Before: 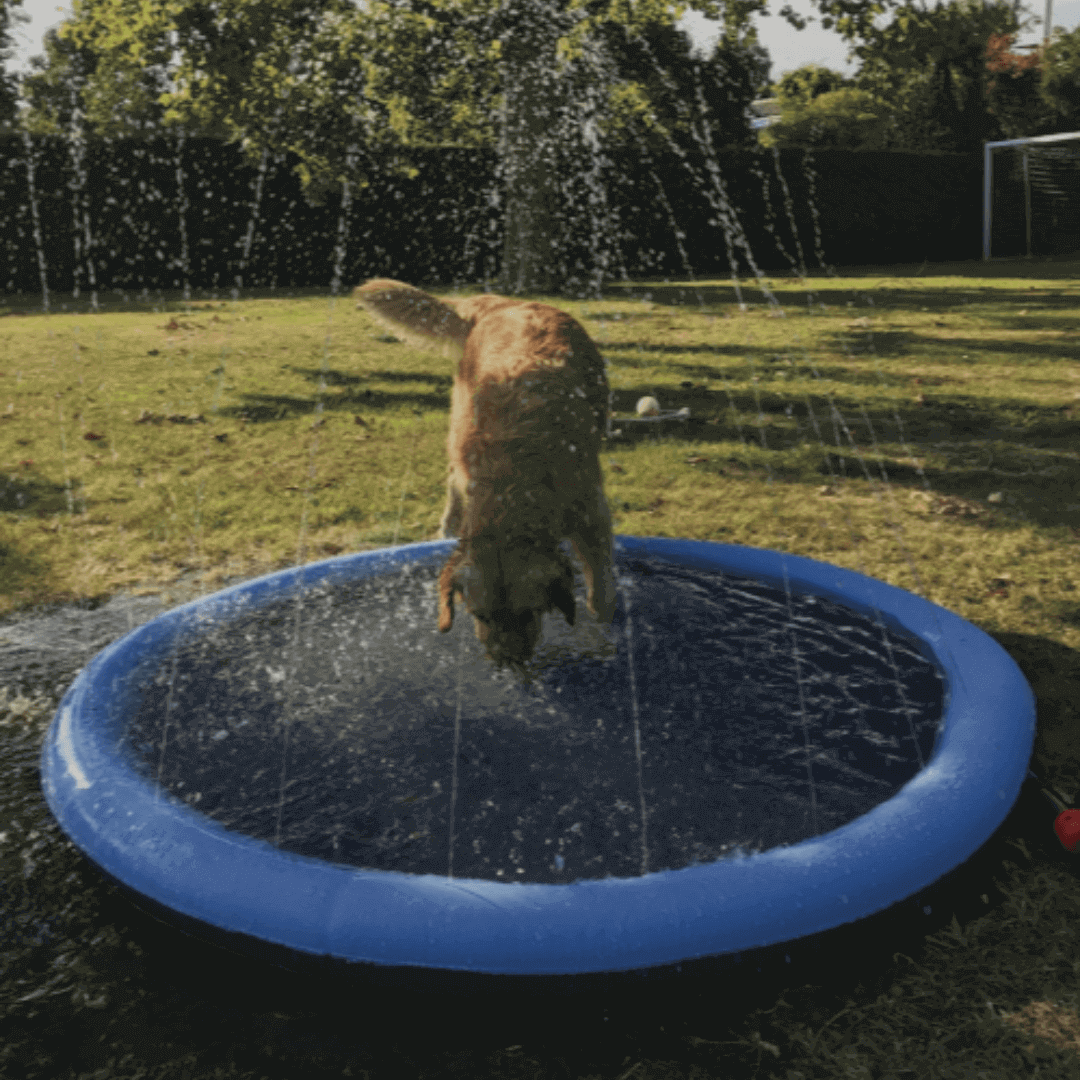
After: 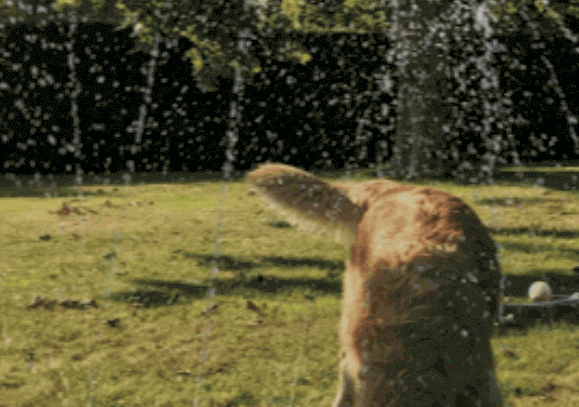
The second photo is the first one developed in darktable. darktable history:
exposure: black level correction 0.008, exposure 0.092 EV, compensate exposure bias true, compensate highlight preservation false
crop: left 10.046%, top 10.675%, right 36.264%, bottom 51.632%
